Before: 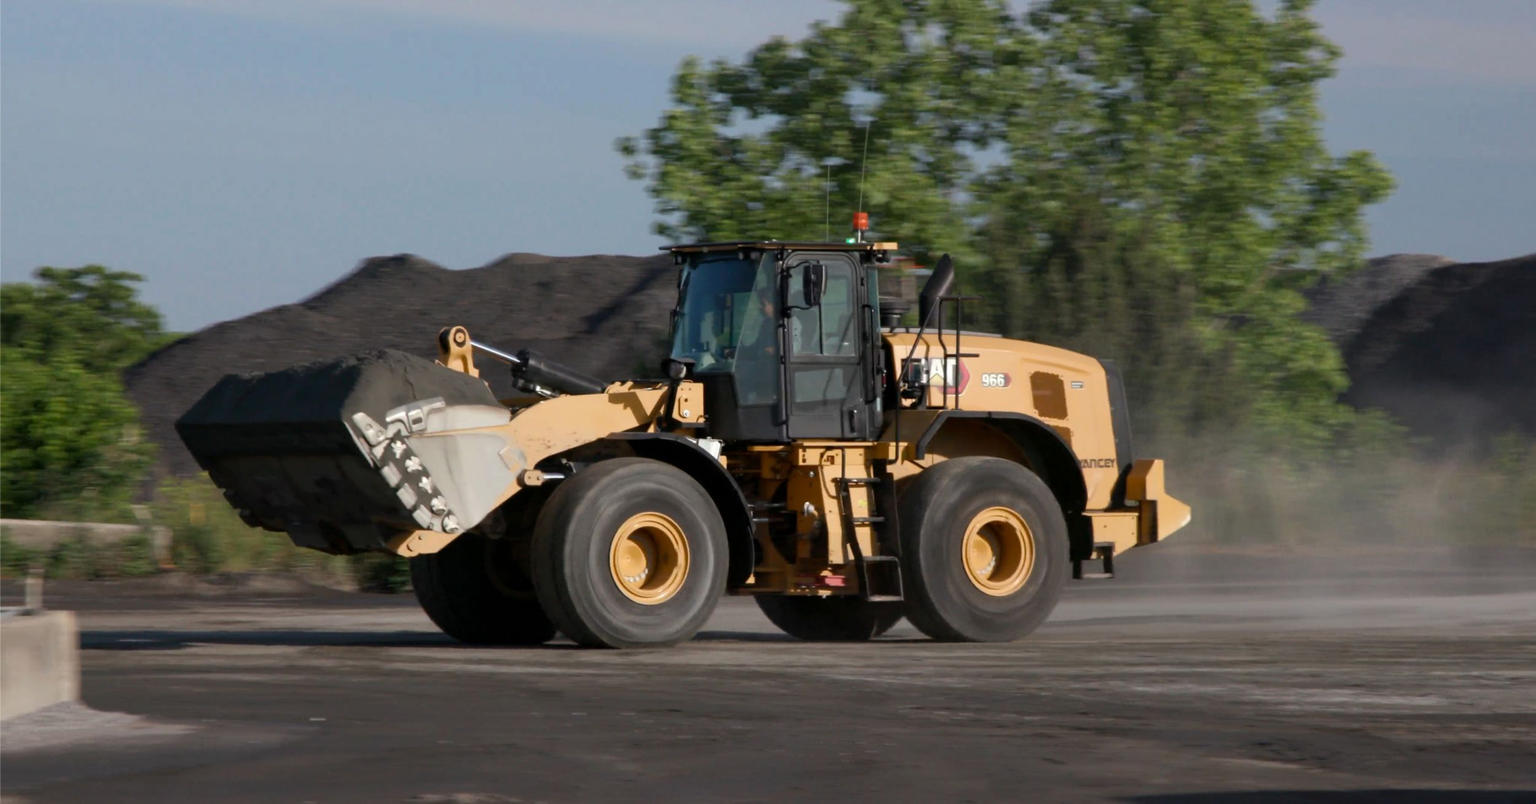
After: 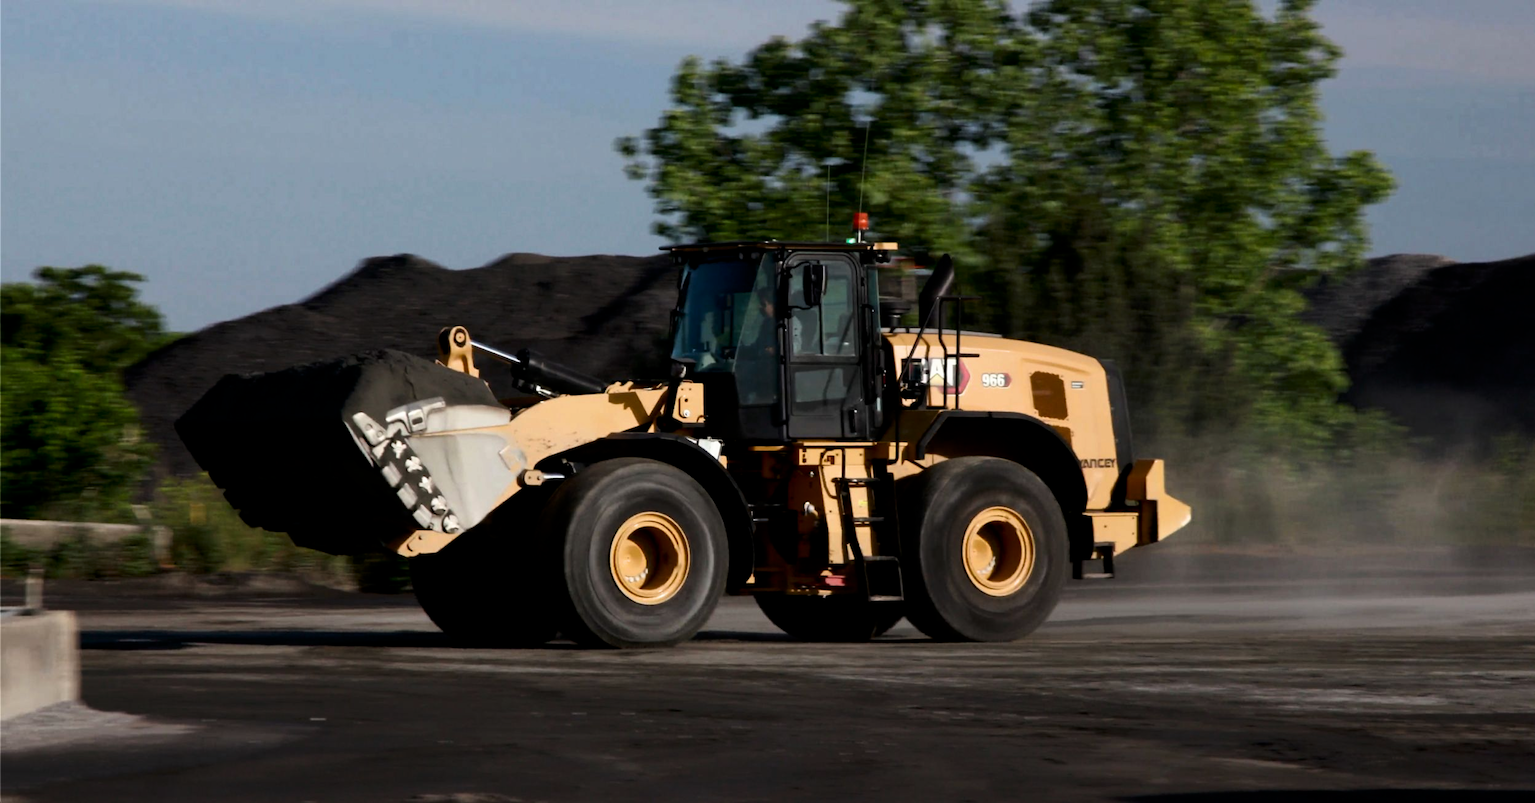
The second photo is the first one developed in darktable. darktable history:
contrast brightness saturation: contrast 0.07, brightness -0.142, saturation 0.117
filmic rgb: black relative exposure -8.67 EV, white relative exposure 2.73 EV, target black luminance 0%, hardness 6.27, latitude 76.54%, contrast 1.326, shadows ↔ highlights balance -0.326%, iterations of high-quality reconstruction 10
